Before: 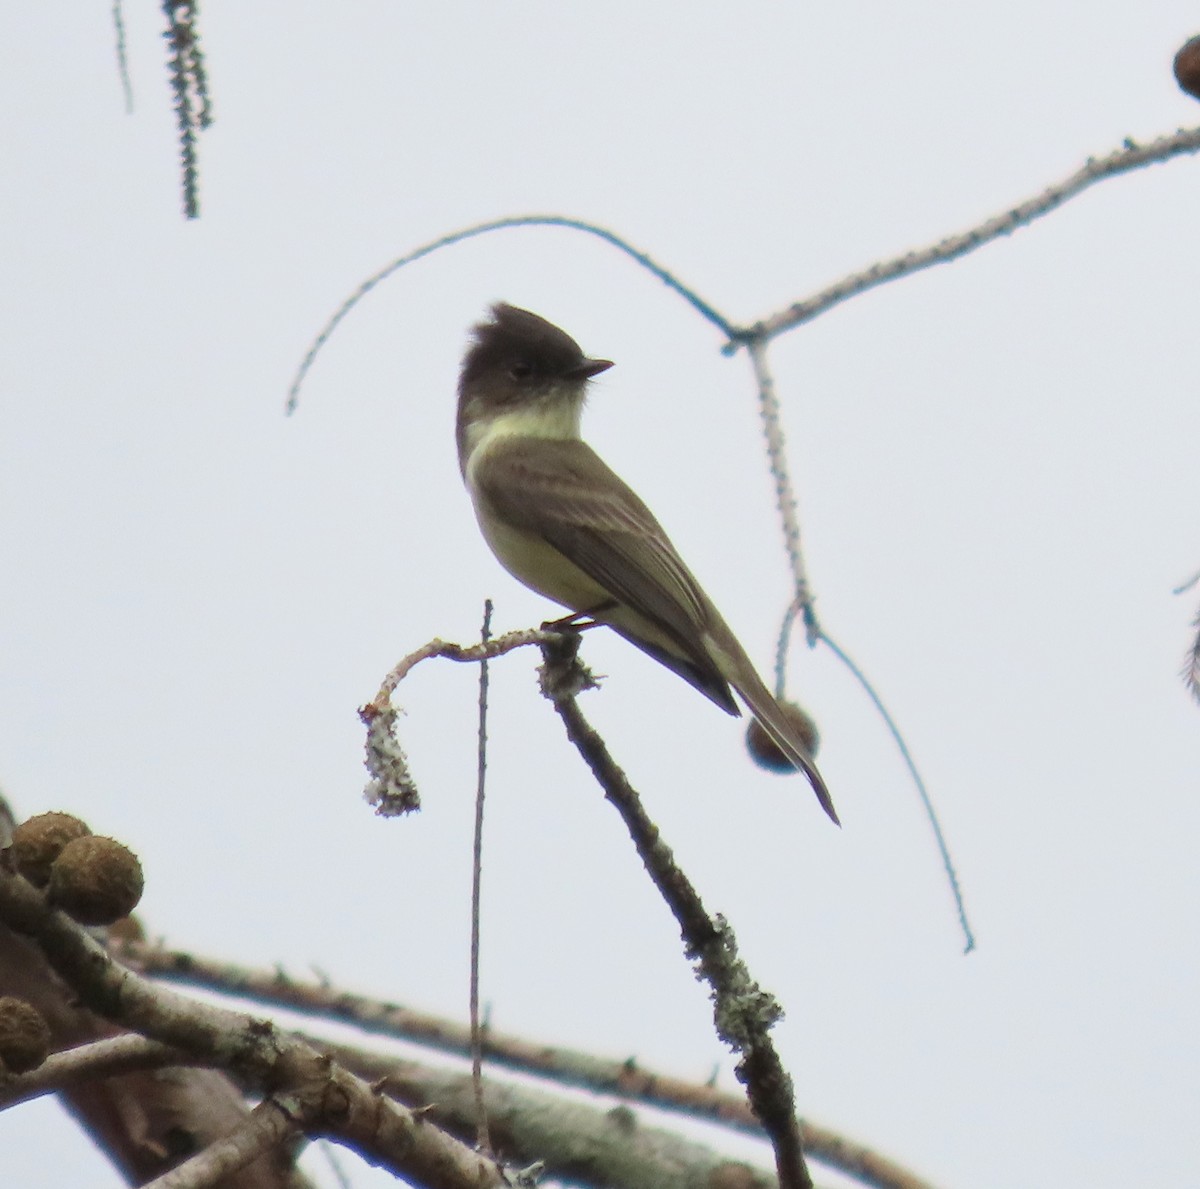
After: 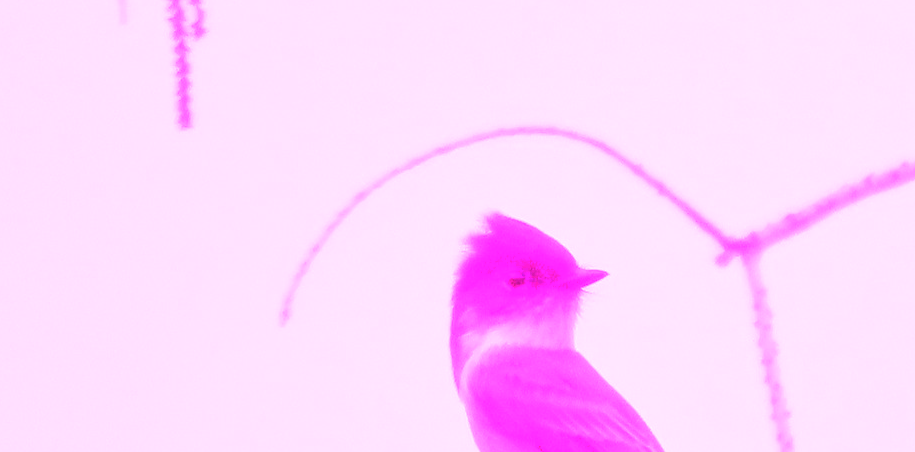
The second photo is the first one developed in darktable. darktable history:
white balance: red 8, blue 8
crop: left 0.579%, top 7.627%, right 23.167%, bottom 54.275%
